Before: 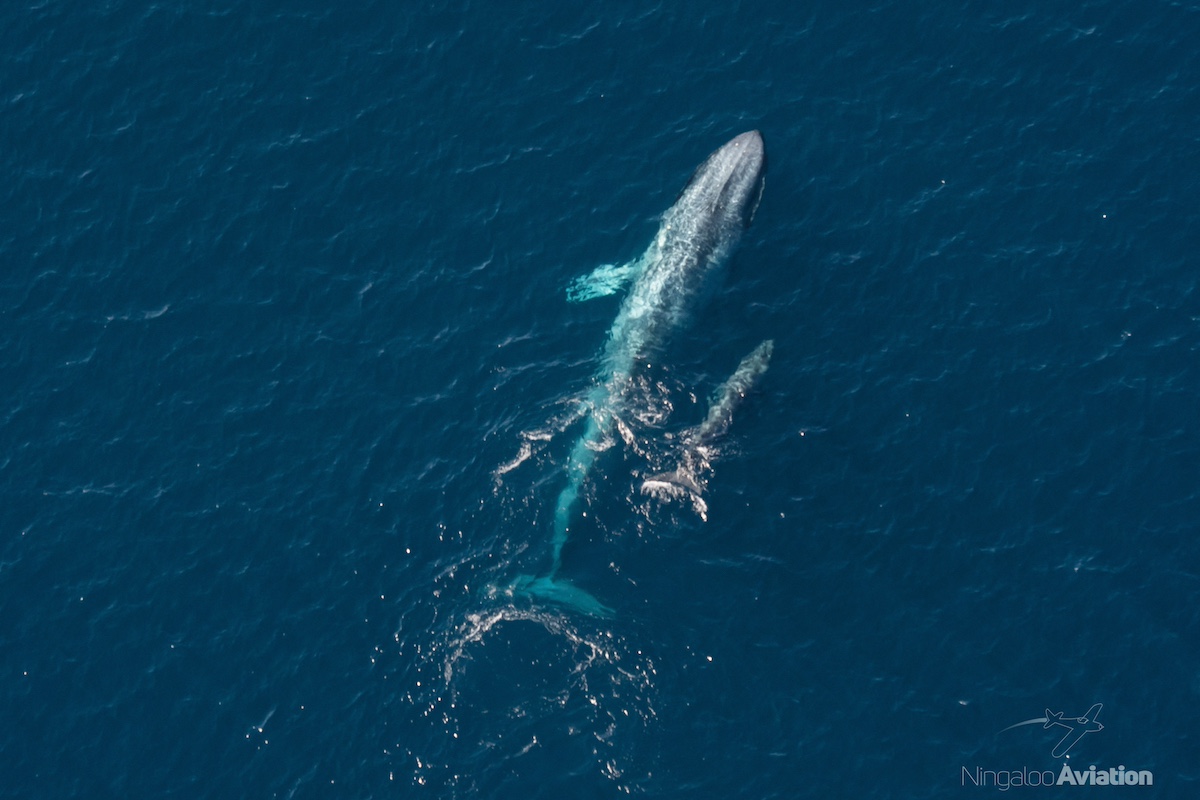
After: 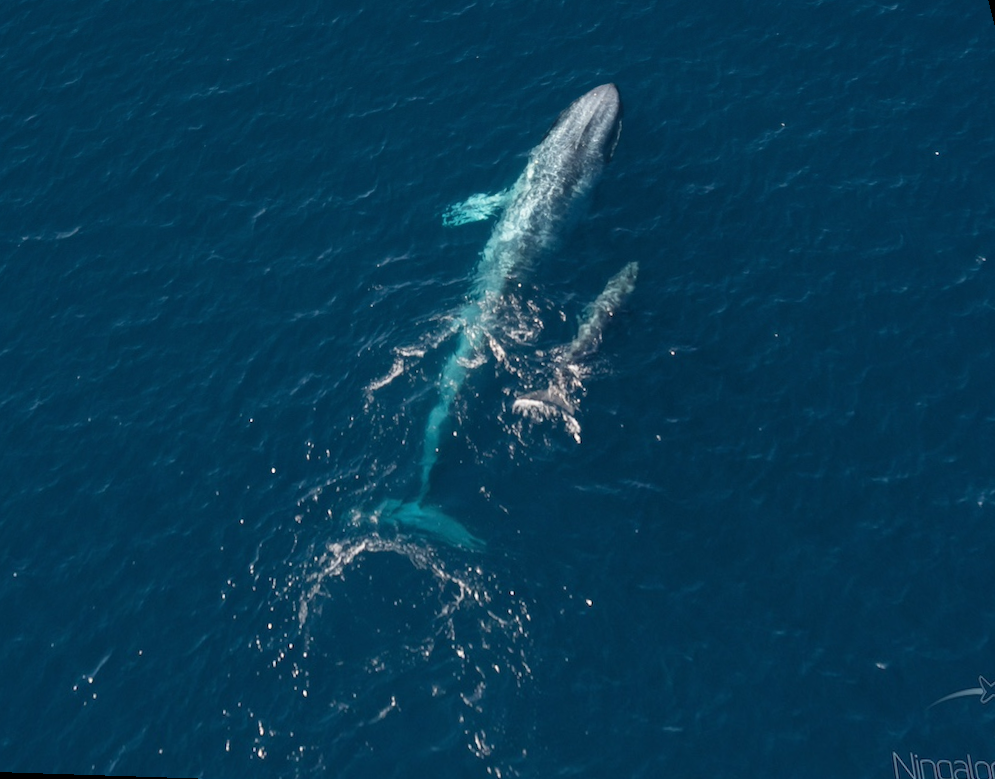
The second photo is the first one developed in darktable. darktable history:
exposure: compensate highlight preservation false
rotate and perspective: rotation 0.72°, lens shift (vertical) -0.352, lens shift (horizontal) -0.051, crop left 0.152, crop right 0.859, crop top 0.019, crop bottom 0.964
